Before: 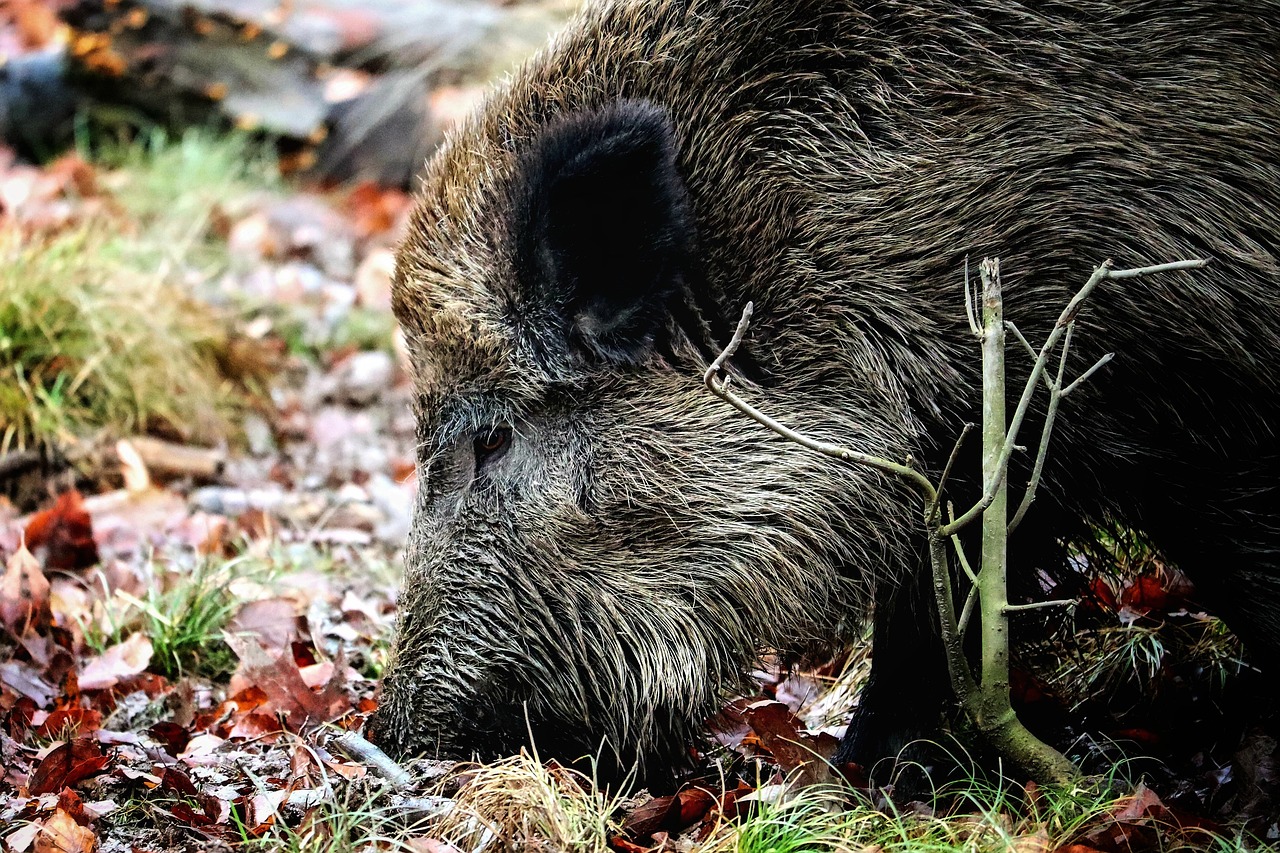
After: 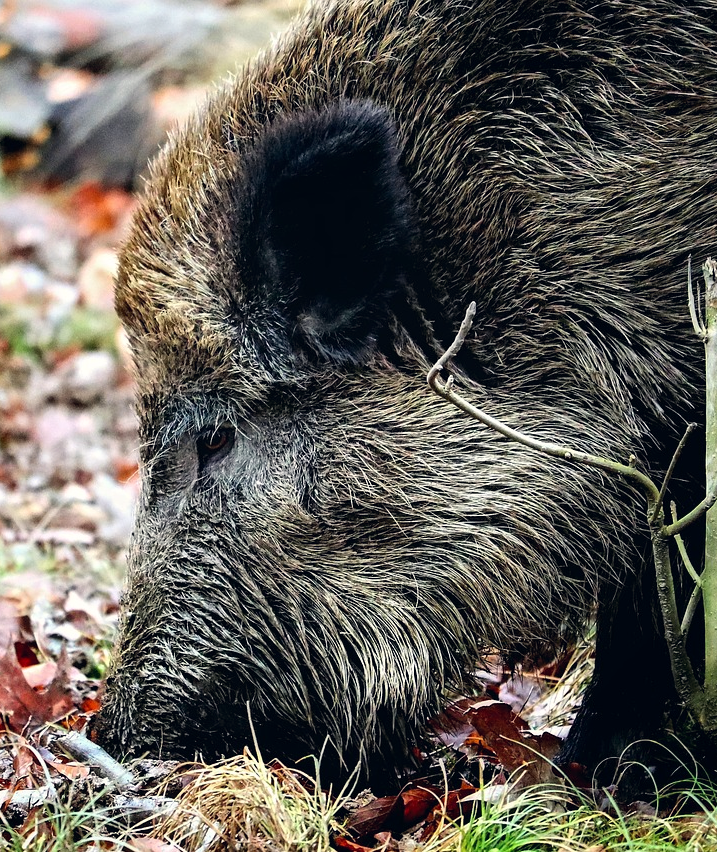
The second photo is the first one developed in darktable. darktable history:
crop: left 21.674%, right 22.086%
color correction: highlights a* 0.207, highlights b* 2.7, shadows a* -0.874, shadows b* -4.78
color zones: curves: ch1 [(0, 0.525) (0.143, 0.556) (0.286, 0.52) (0.429, 0.5) (0.571, 0.5) (0.714, 0.5) (0.857, 0.503) (1, 0.525)]
